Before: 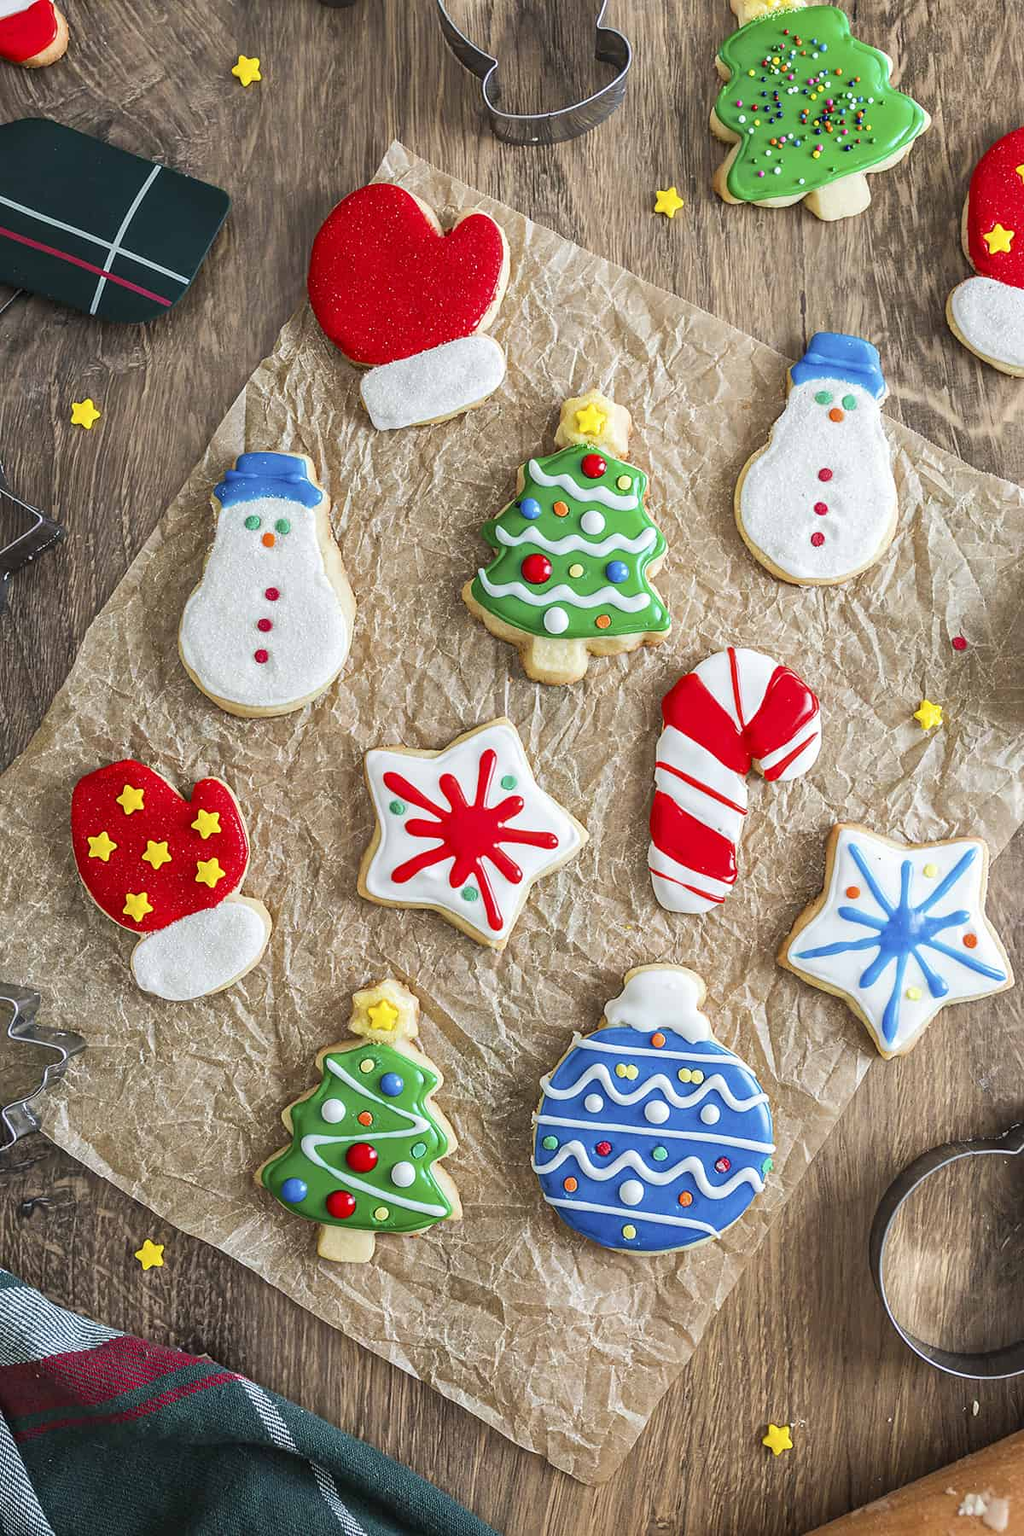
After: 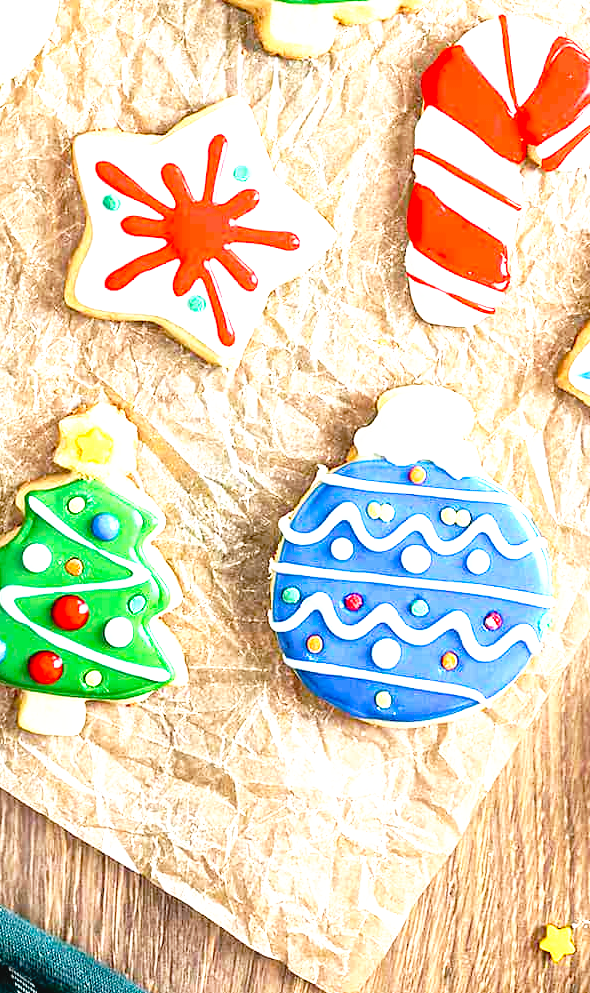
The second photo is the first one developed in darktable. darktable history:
tone curve: curves: ch0 [(0, 0) (0.003, 0.033) (0.011, 0.033) (0.025, 0.036) (0.044, 0.039) (0.069, 0.04) (0.1, 0.043) (0.136, 0.052) (0.177, 0.085) (0.224, 0.14) (0.277, 0.225) (0.335, 0.333) (0.399, 0.419) (0.468, 0.51) (0.543, 0.603) (0.623, 0.713) (0.709, 0.808) (0.801, 0.901) (0.898, 0.98) (1, 1)], preserve colors none
exposure: exposure 1.137 EV, compensate highlight preservation false
crop: left 29.55%, top 41.351%, right 21.245%, bottom 3.476%
